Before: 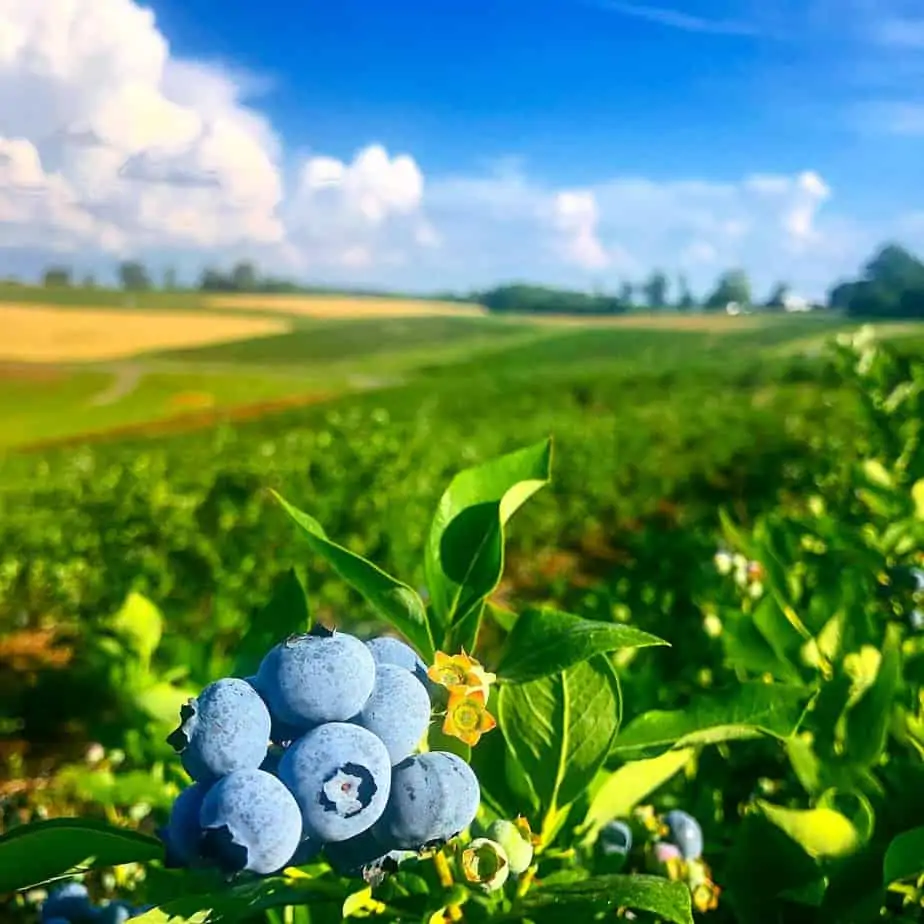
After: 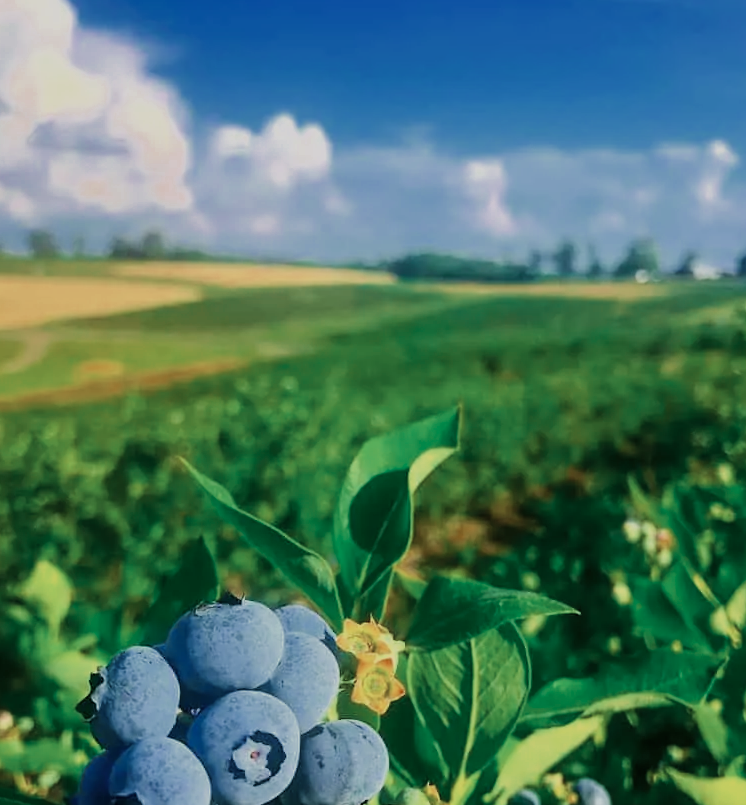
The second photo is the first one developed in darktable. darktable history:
velvia: strength 49.85%
crop: left 9.929%, top 3.467%, right 9.24%, bottom 9.333%
filmic rgb: black relative exposure -7.65 EV, white relative exposure 4.56 EV, threshold 5.95 EV, hardness 3.61, contrast in shadows safe, enable highlight reconstruction true
color zones: curves: ch0 [(0, 0.5) (0.125, 0.4) (0.25, 0.5) (0.375, 0.4) (0.5, 0.4) (0.625, 0.35) (0.75, 0.35) (0.875, 0.5)]; ch1 [(0, 0.35) (0.125, 0.45) (0.25, 0.35) (0.375, 0.35) (0.5, 0.35) (0.625, 0.35) (0.75, 0.45) (0.875, 0.35)]; ch2 [(0, 0.6) (0.125, 0.5) (0.25, 0.5) (0.375, 0.6) (0.5, 0.6) (0.625, 0.5) (0.75, 0.5) (0.875, 0.5)]
